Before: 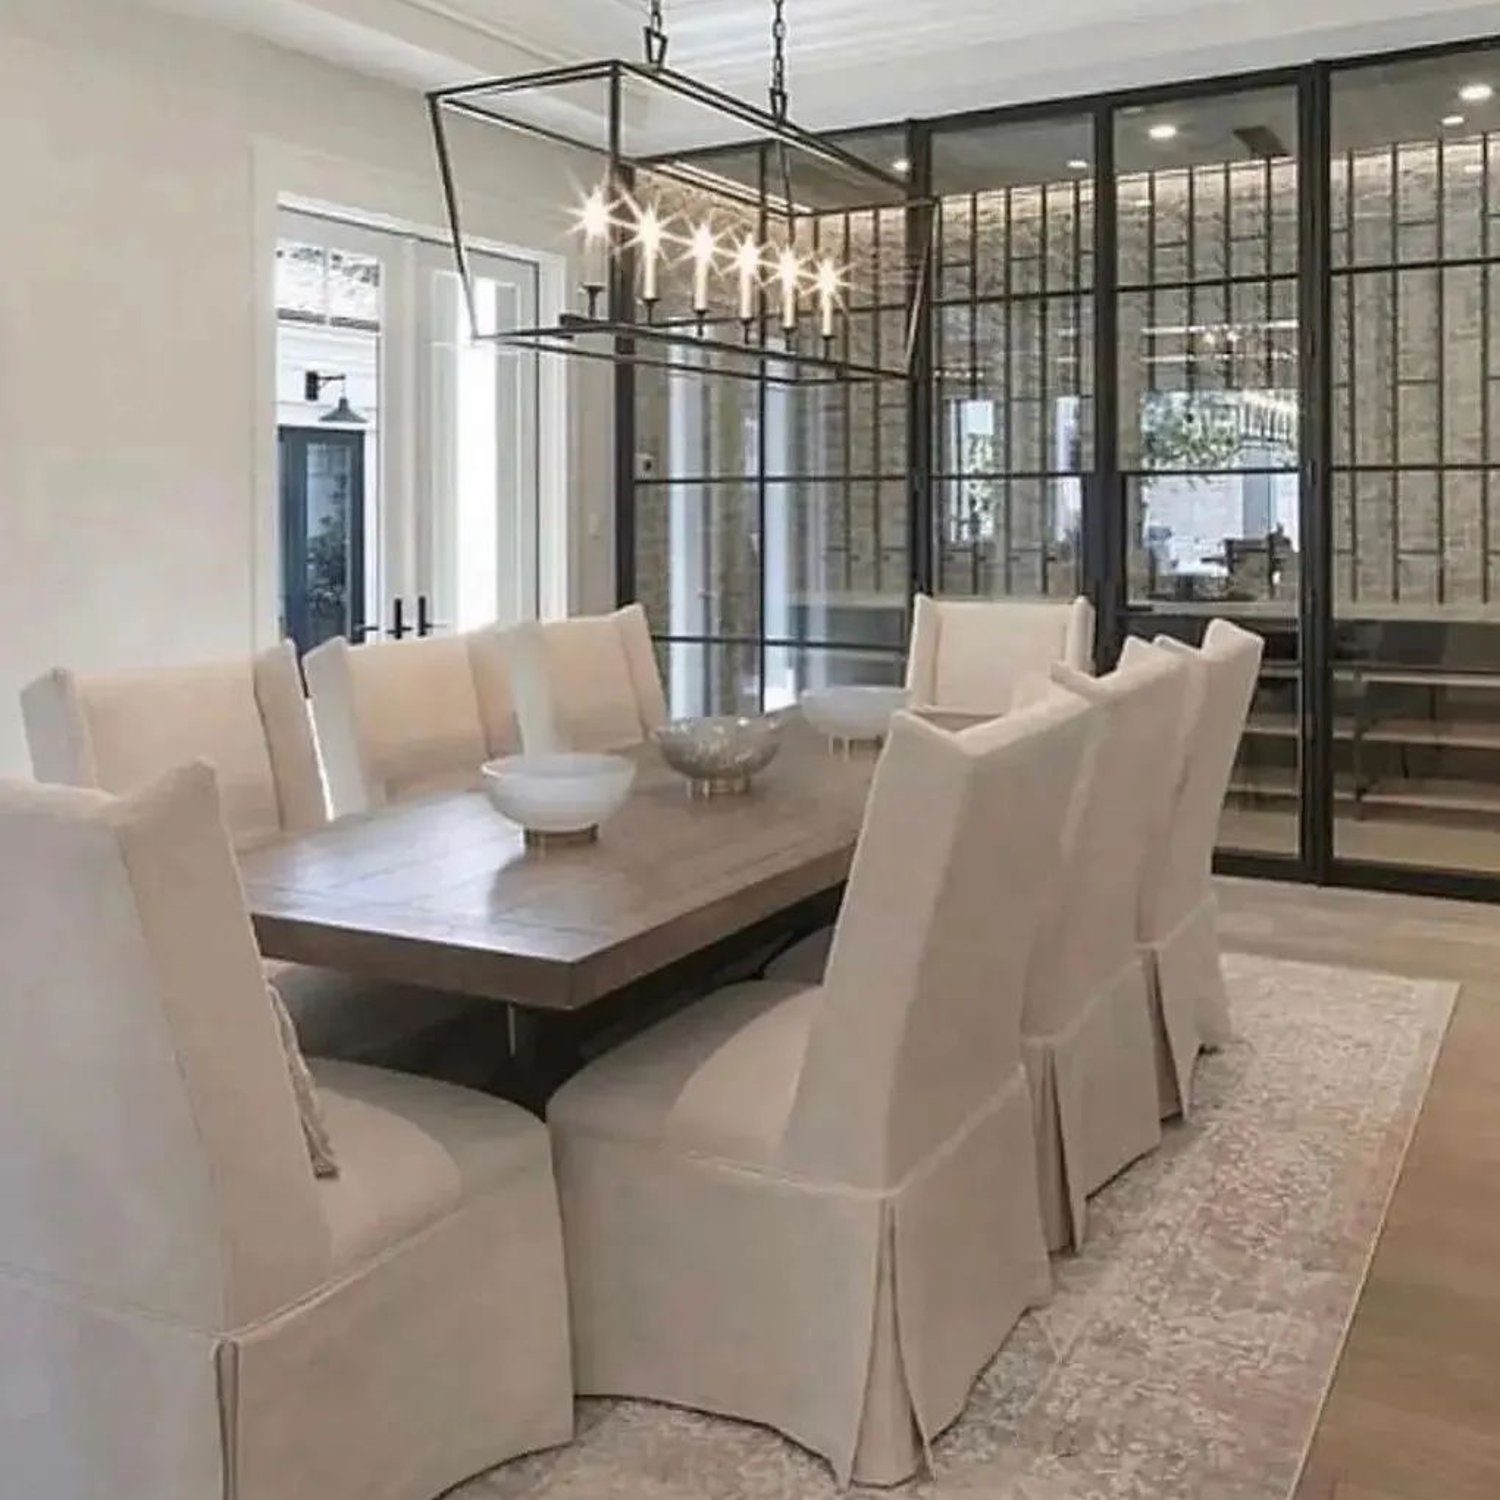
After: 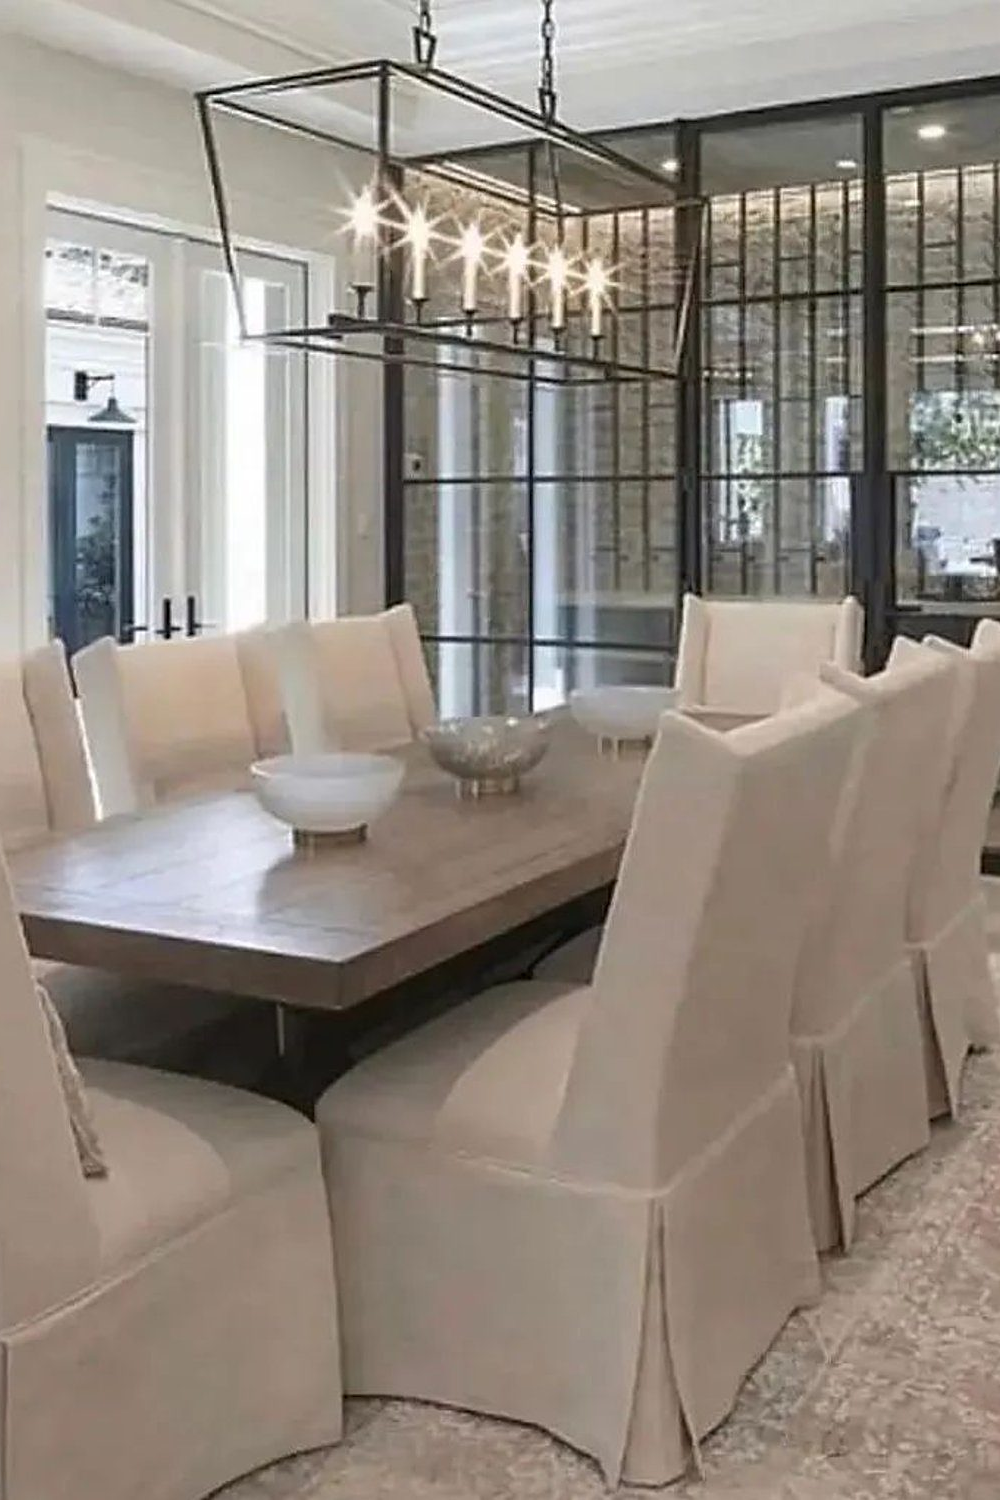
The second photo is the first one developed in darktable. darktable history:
sharpen: amount 0.214
crop: left 15.415%, right 17.865%
